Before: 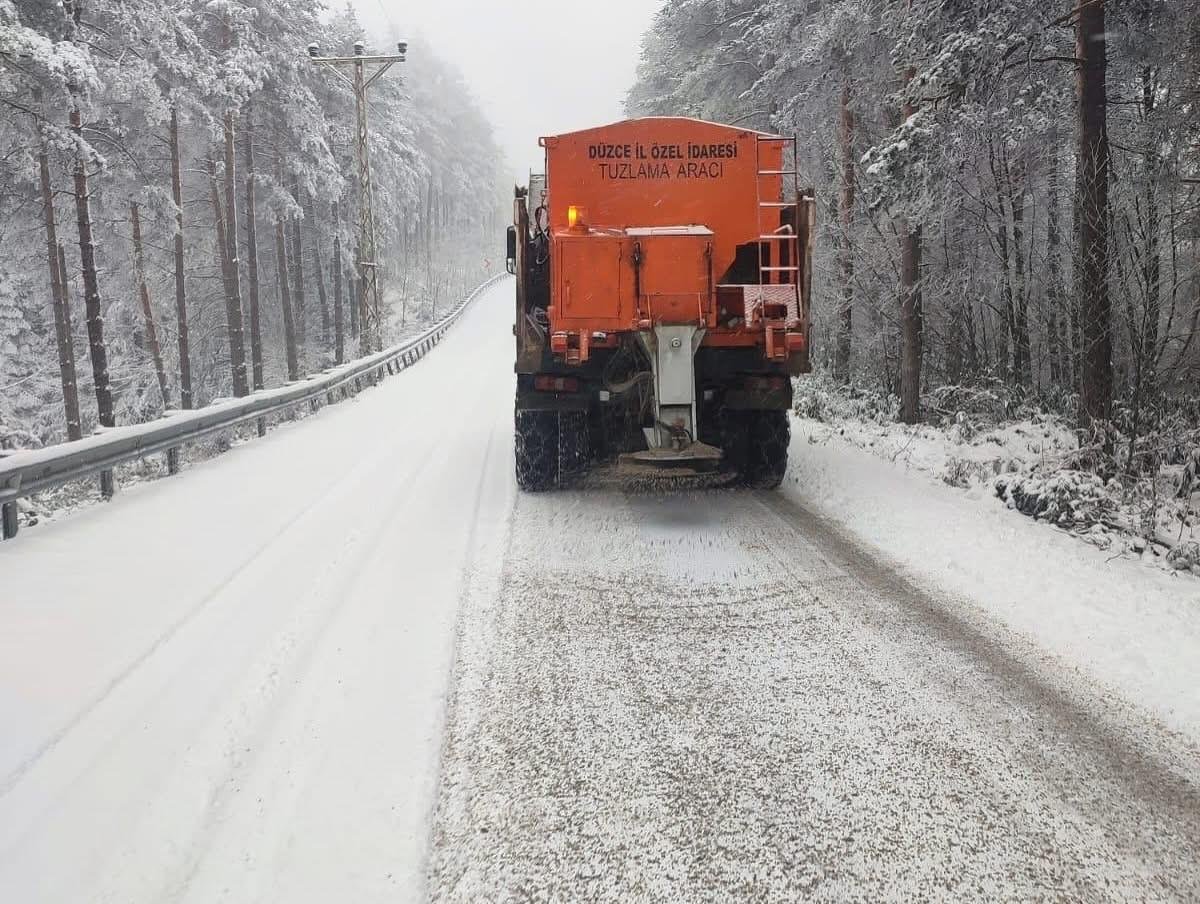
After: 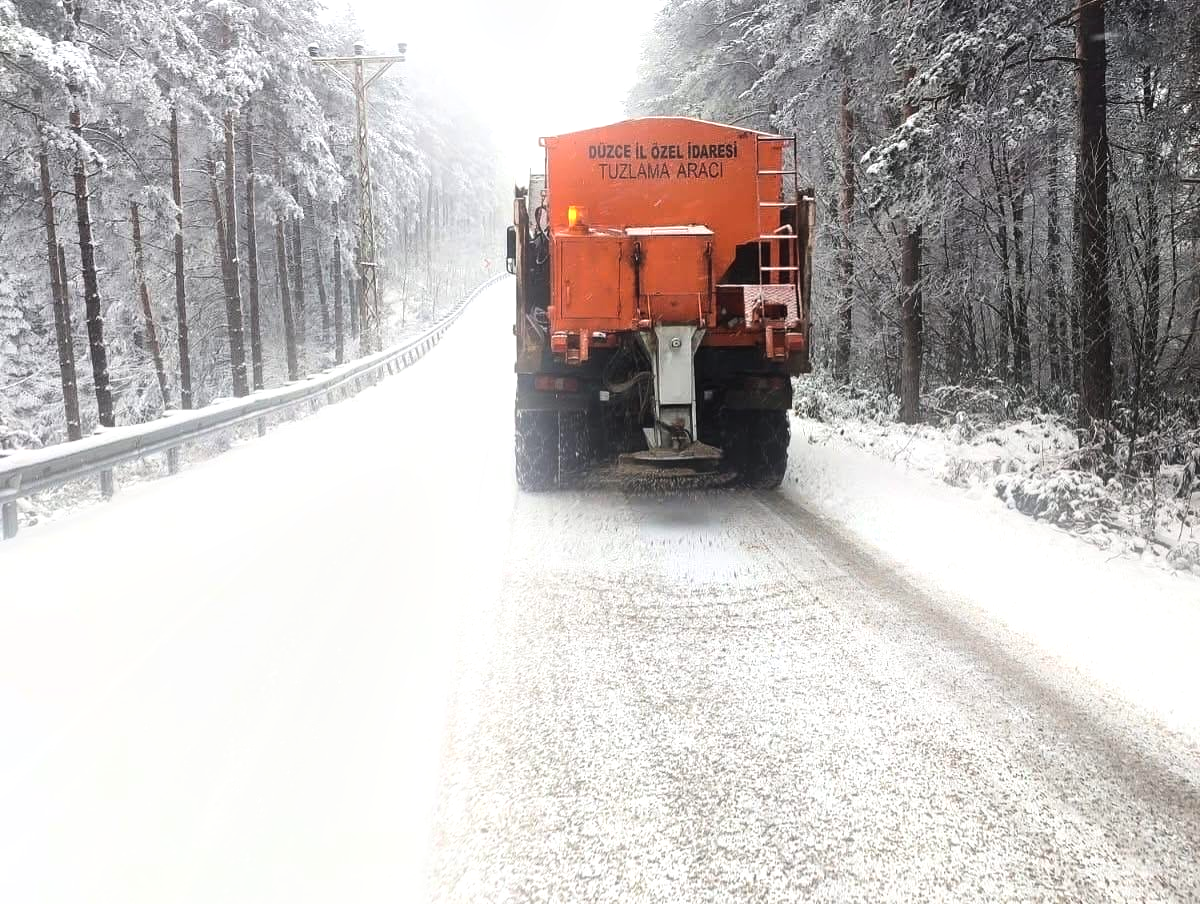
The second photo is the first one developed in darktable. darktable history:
tone equalizer: -8 EV -0.75 EV, -7 EV -0.7 EV, -6 EV -0.6 EV, -5 EV -0.4 EV, -3 EV 0.4 EV, -2 EV 0.6 EV, -1 EV 0.7 EV, +0 EV 0.75 EV, edges refinement/feathering 500, mask exposure compensation -1.57 EV, preserve details no
bloom: size 13.65%, threshold 98.39%, strength 4.82%
